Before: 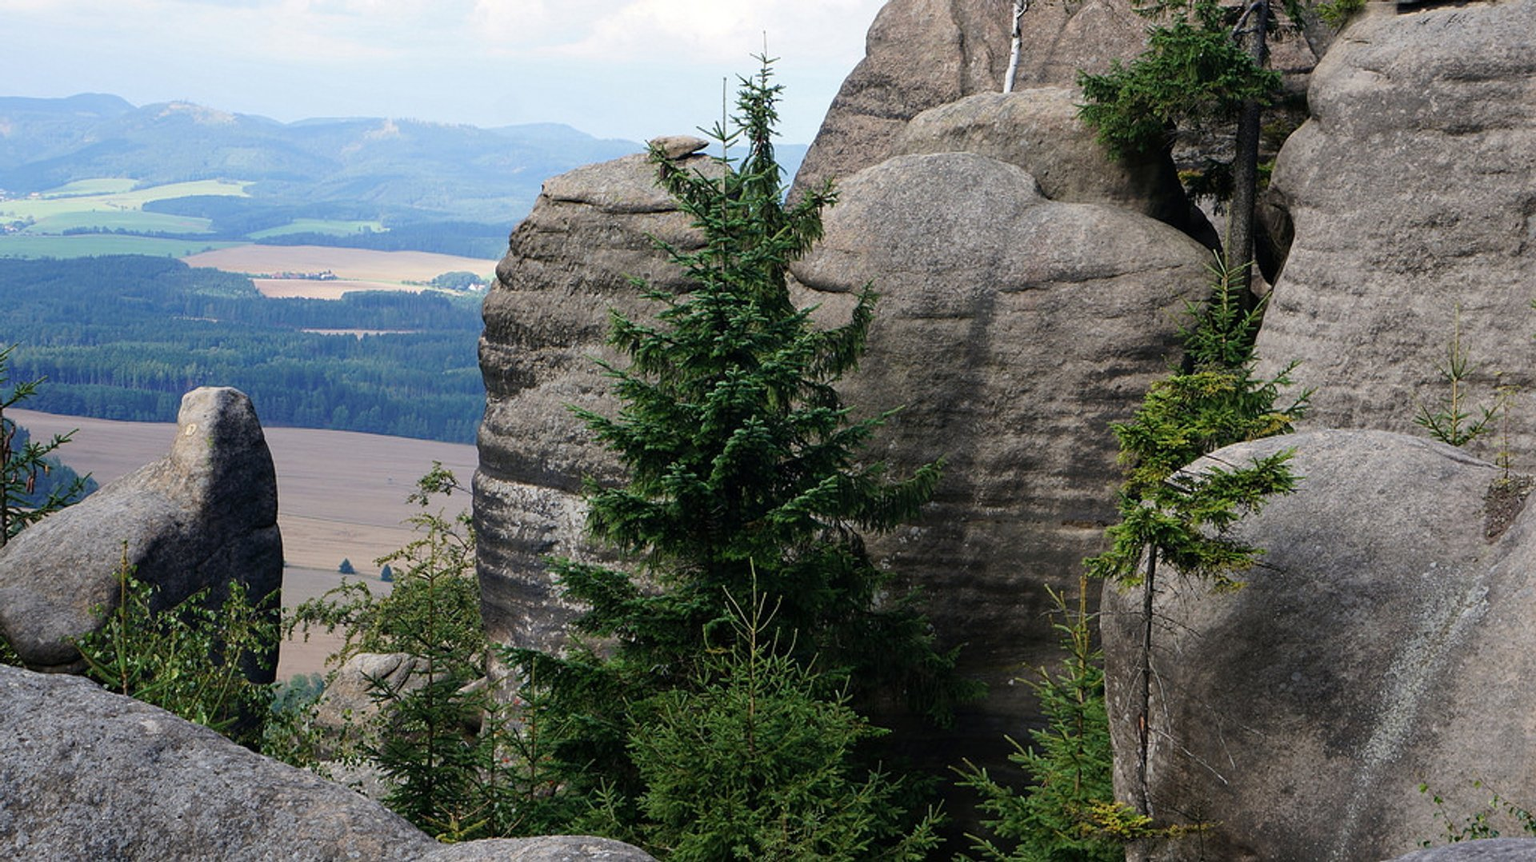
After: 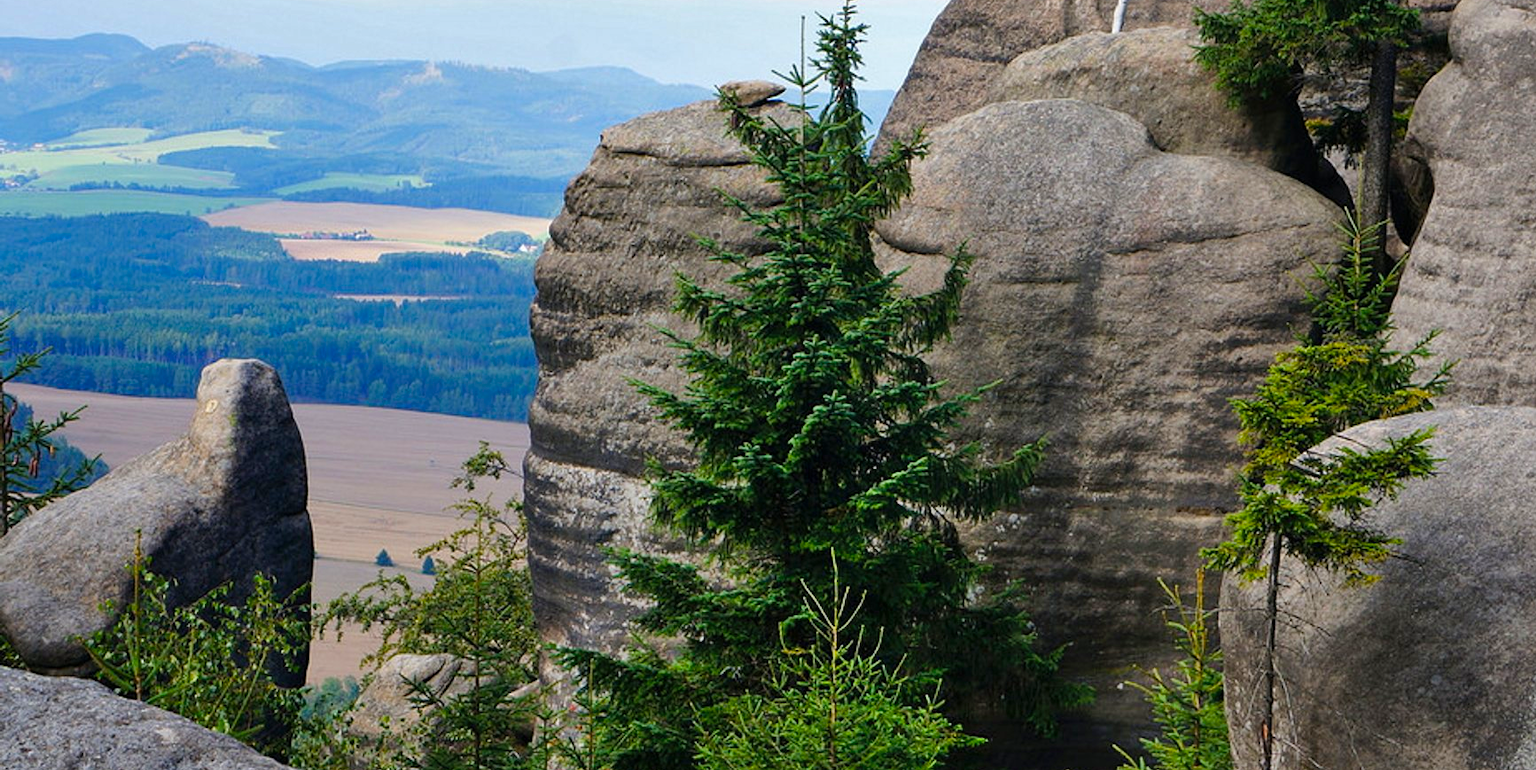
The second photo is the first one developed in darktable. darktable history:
exposure: compensate exposure bias true, compensate highlight preservation false
shadows and highlights: soften with gaussian
crop: top 7.395%, right 9.717%, bottom 11.988%
color balance rgb: shadows lift › hue 85.45°, linear chroma grading › shadows 9.942%, linear chroma grading › highlights 10.604%, linear chroma grading › global chroma 15.479%, linear chroma grading › mid-tones 14.589%, perceptual saturation grading › global saturation 2.158%, perceptual saturation grading › highlights -1.266%, perceptual saturation grading › mid-tones 4.035%, perceptual saturation grading › shadows 8.653%
